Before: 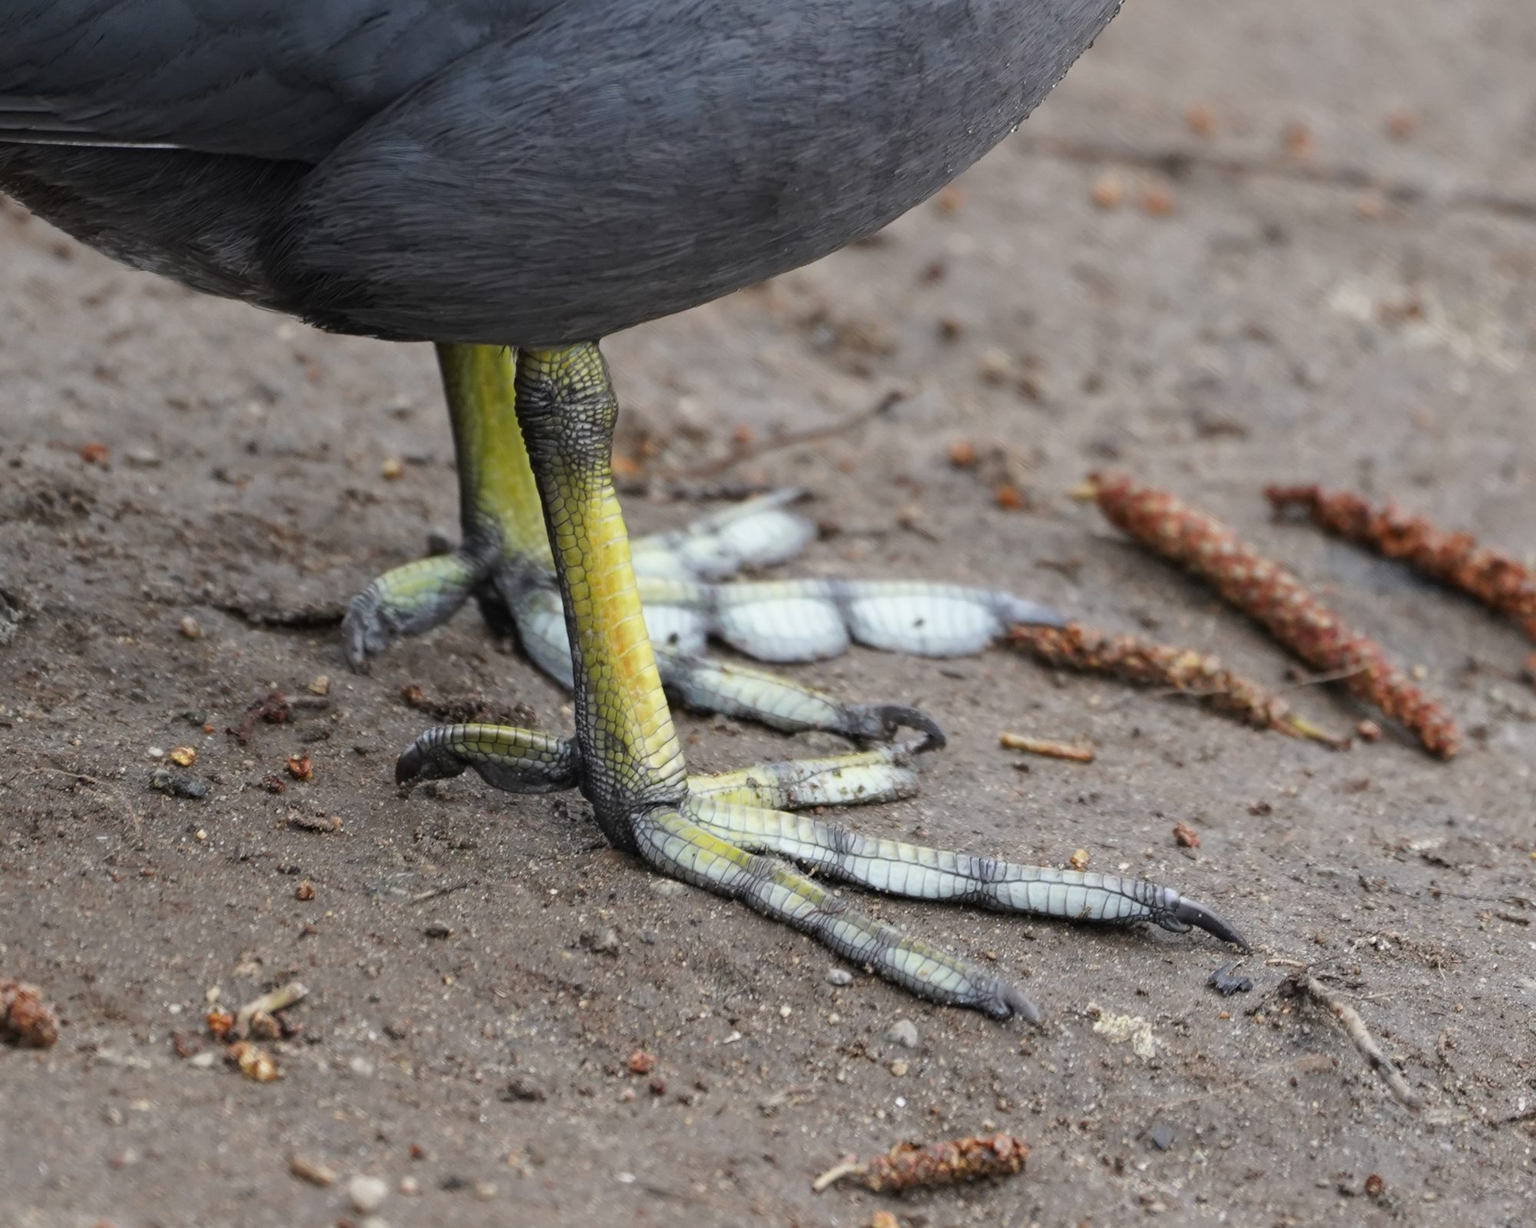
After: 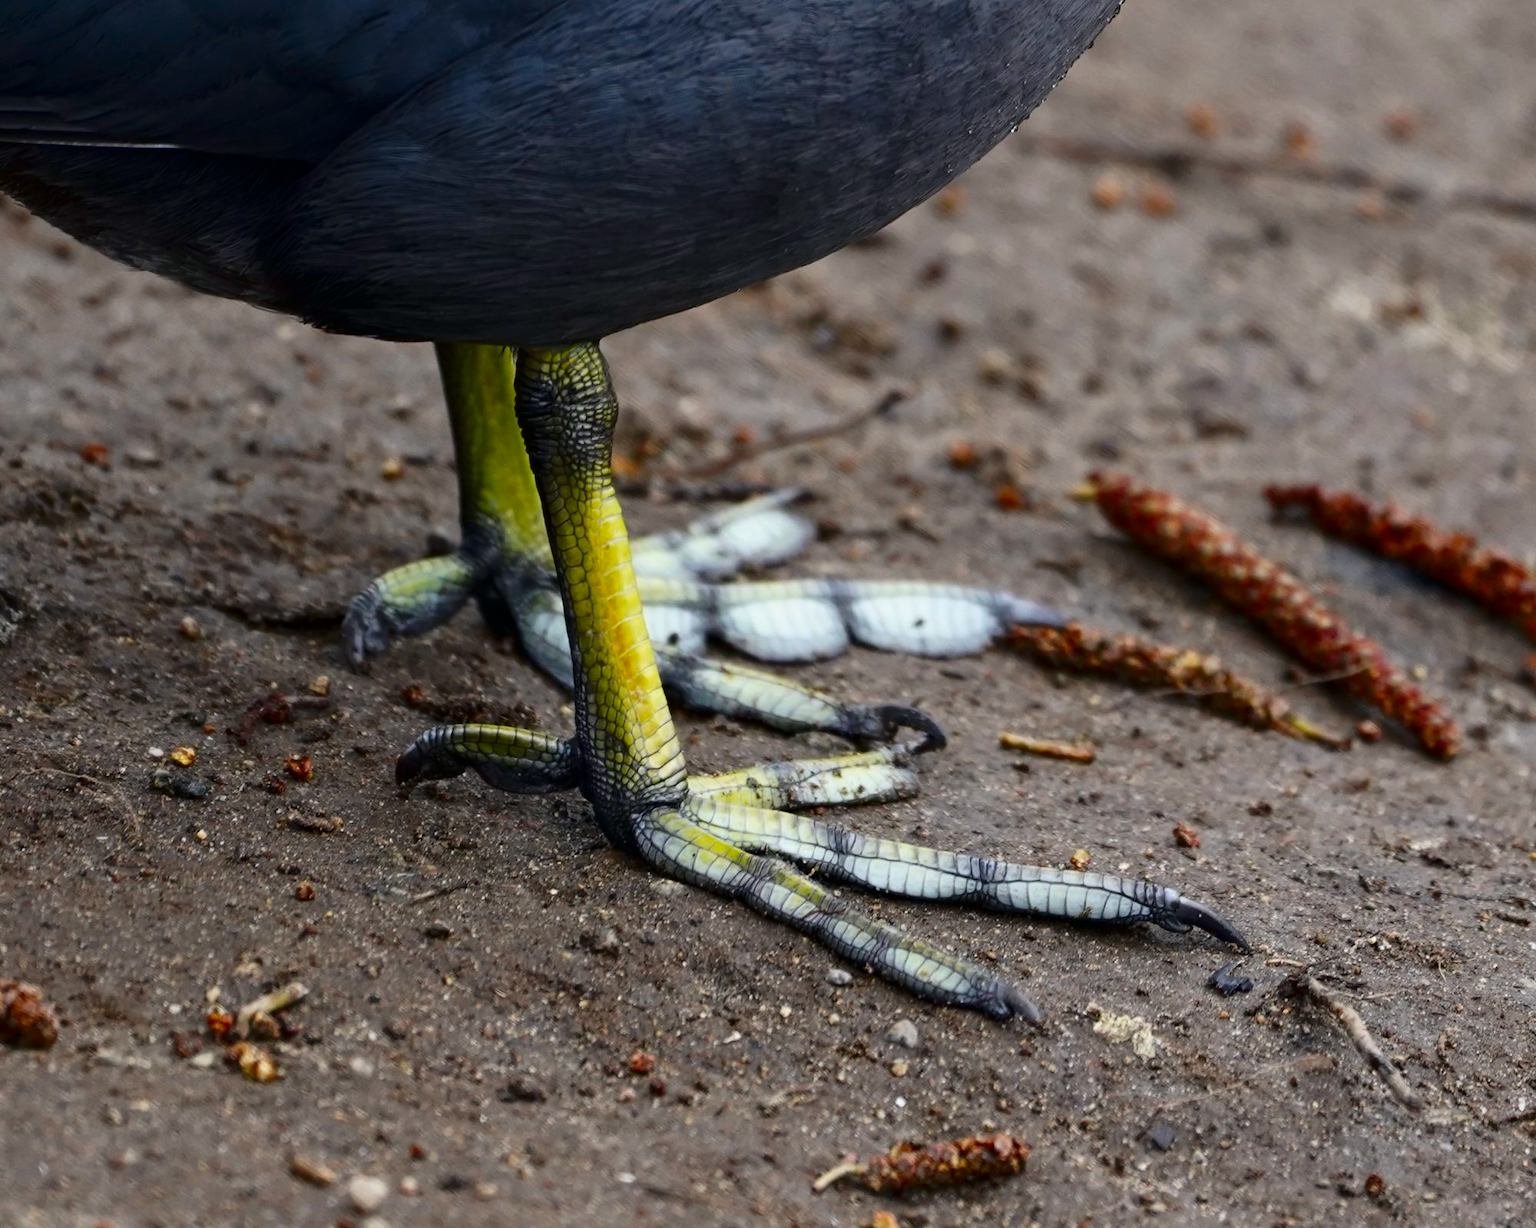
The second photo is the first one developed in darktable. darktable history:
contrast brightness saturation: contrast 0.188, brightness -0.233, saturation 0.119
color balance rgb: shadows lift › chroma 2.039%, shadows lift › hue 248.89°, perceptual saturation grading › global saturation 31.317%
